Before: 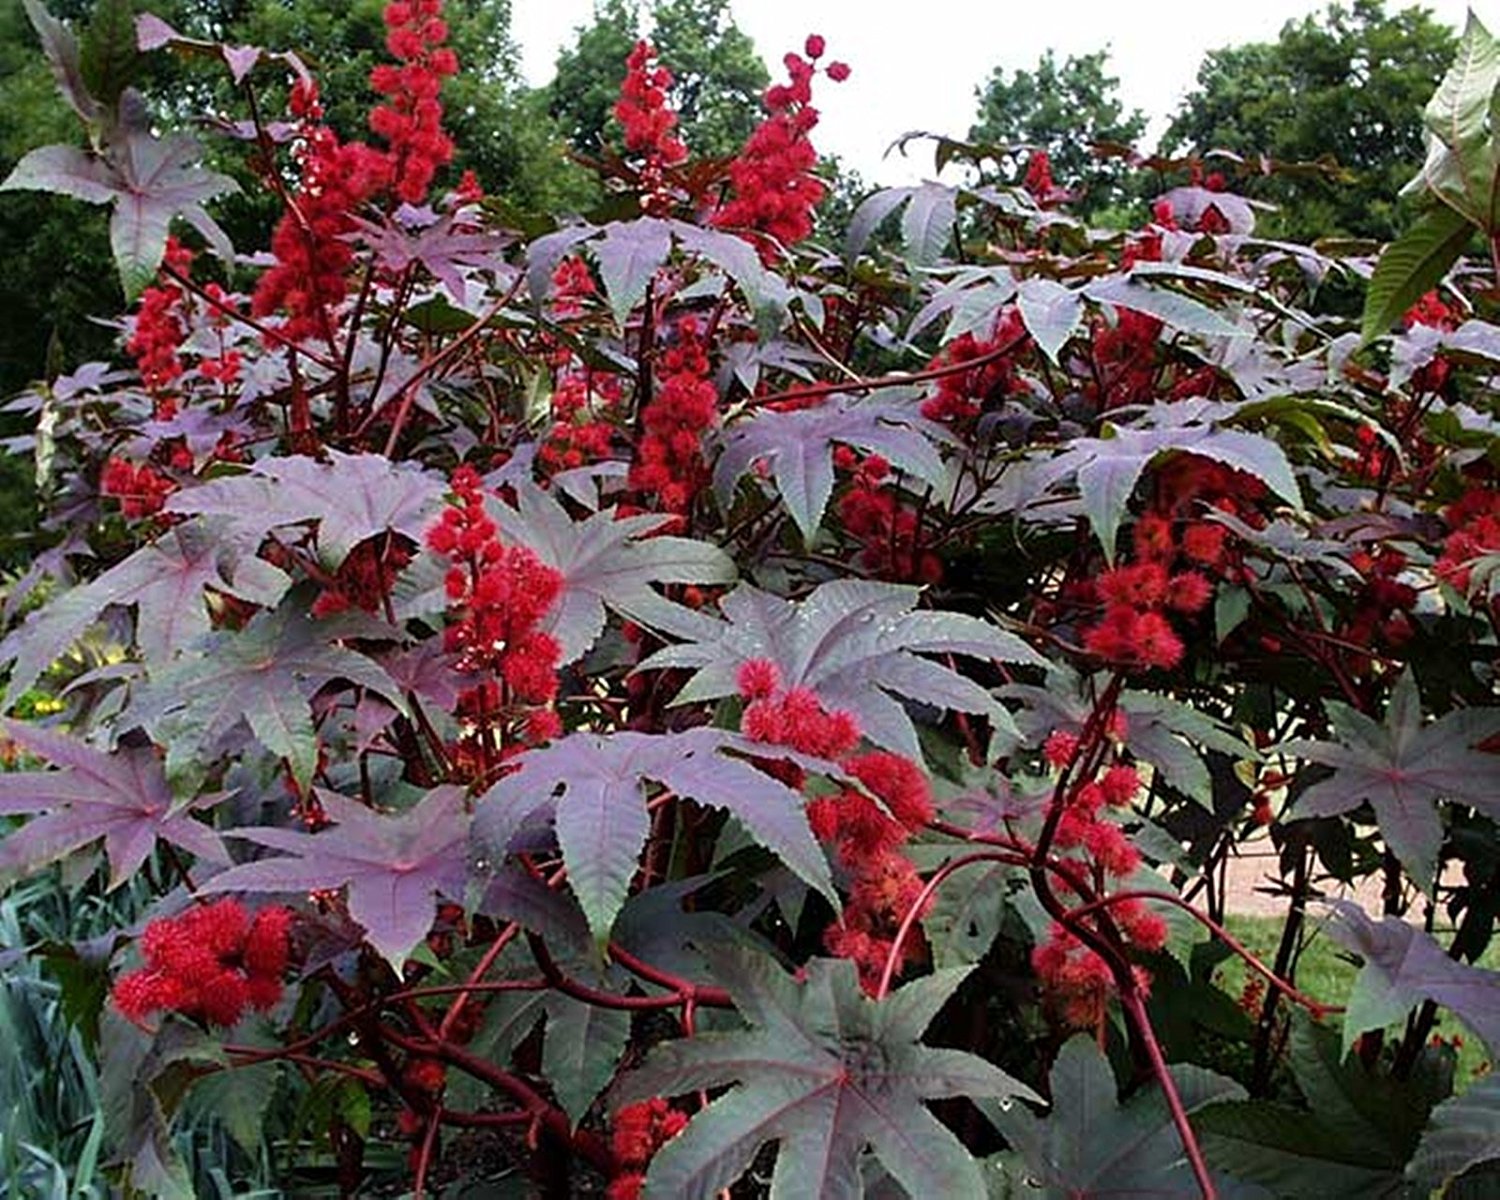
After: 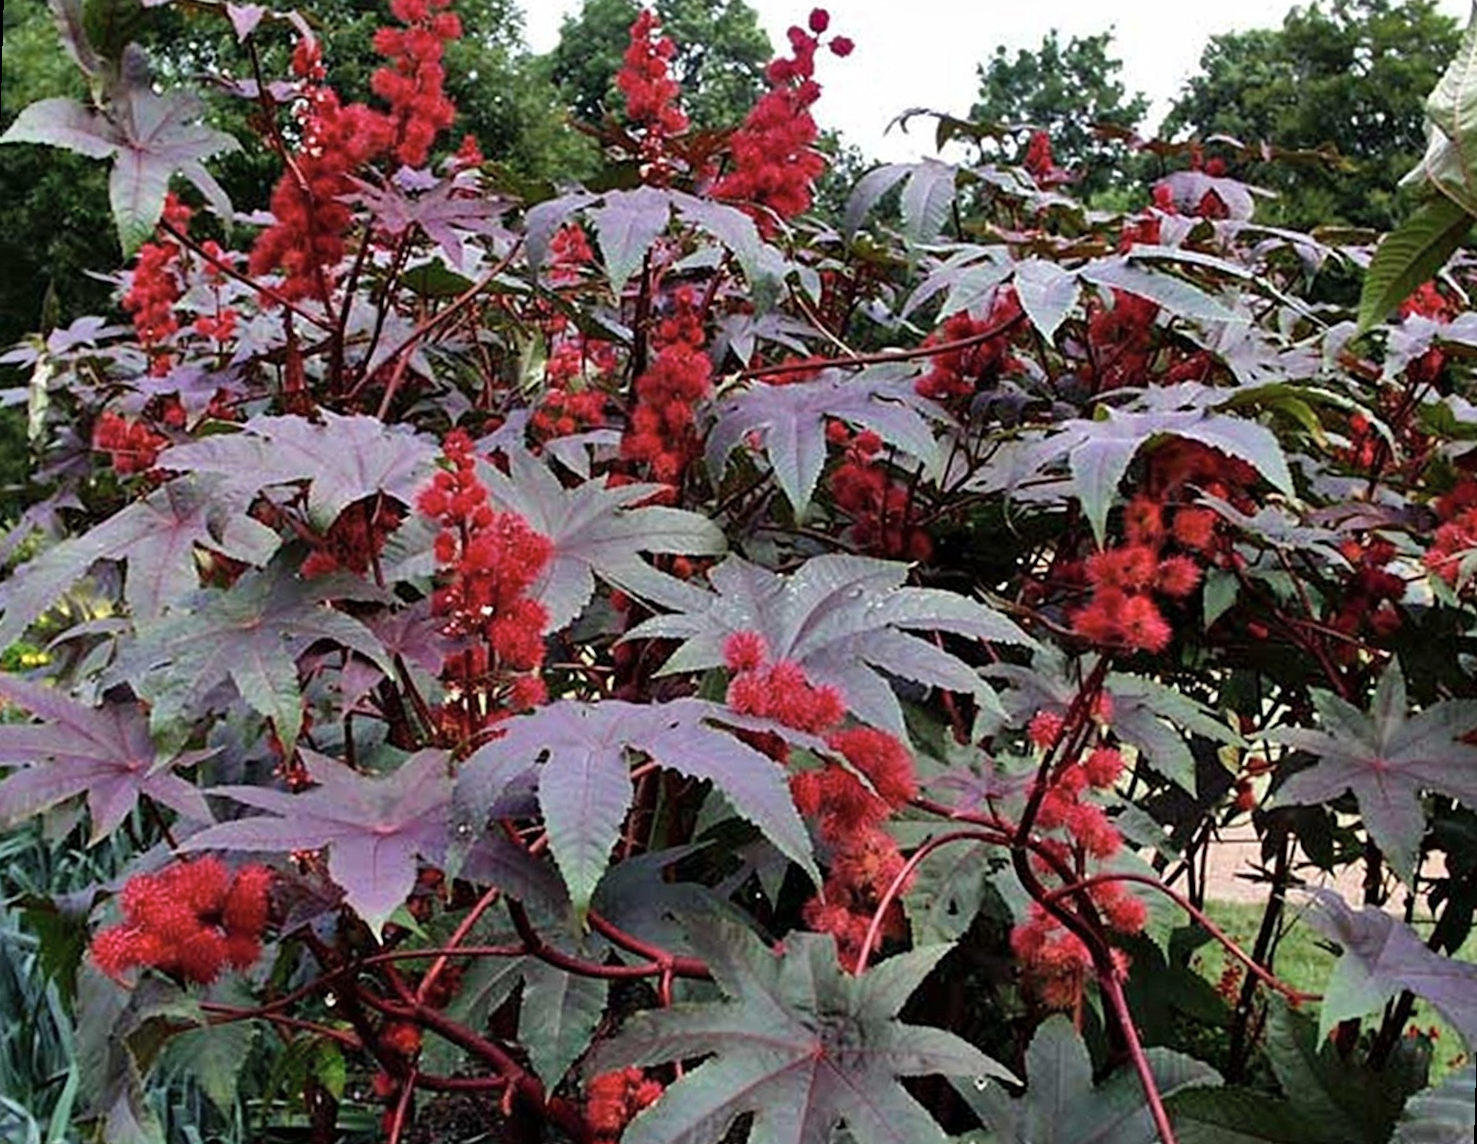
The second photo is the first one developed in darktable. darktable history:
shadows and highlights: soften with gaussian
contrast brightness saturation: saturation -0.1
rotate and perspective: rotation 1.57°, crop left 0.018, crop right 0.982, crop top 0.039, crop bottom 0.961
